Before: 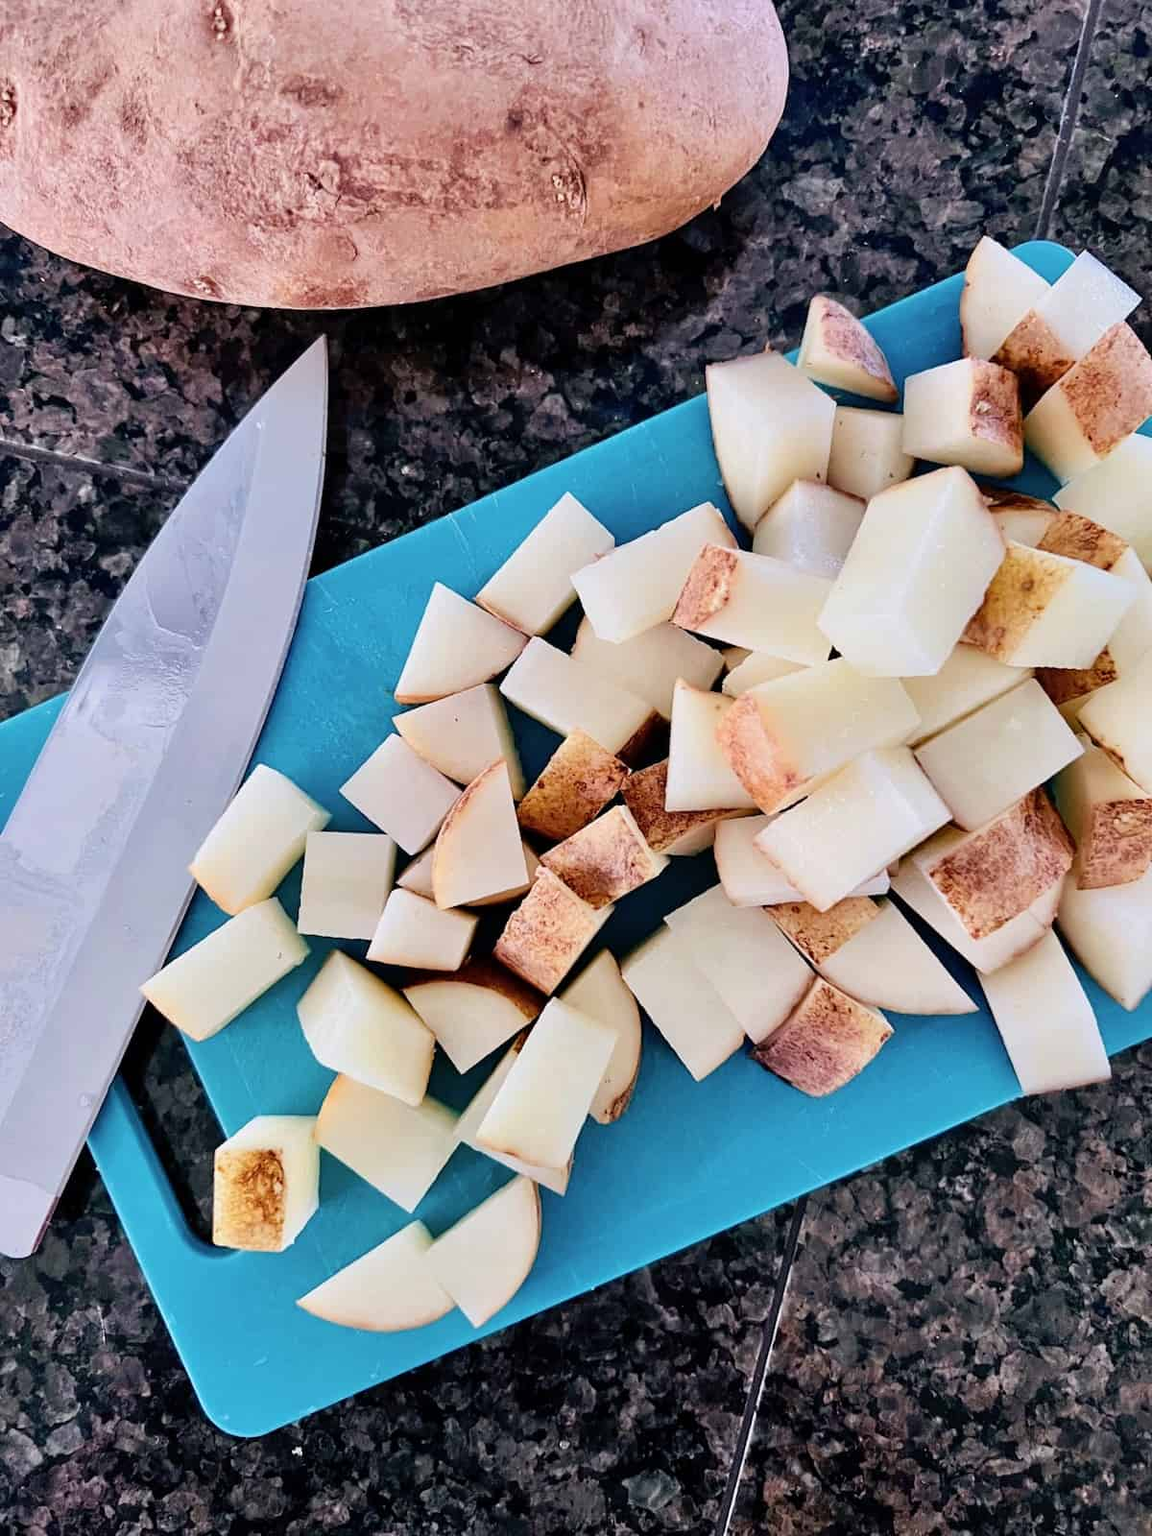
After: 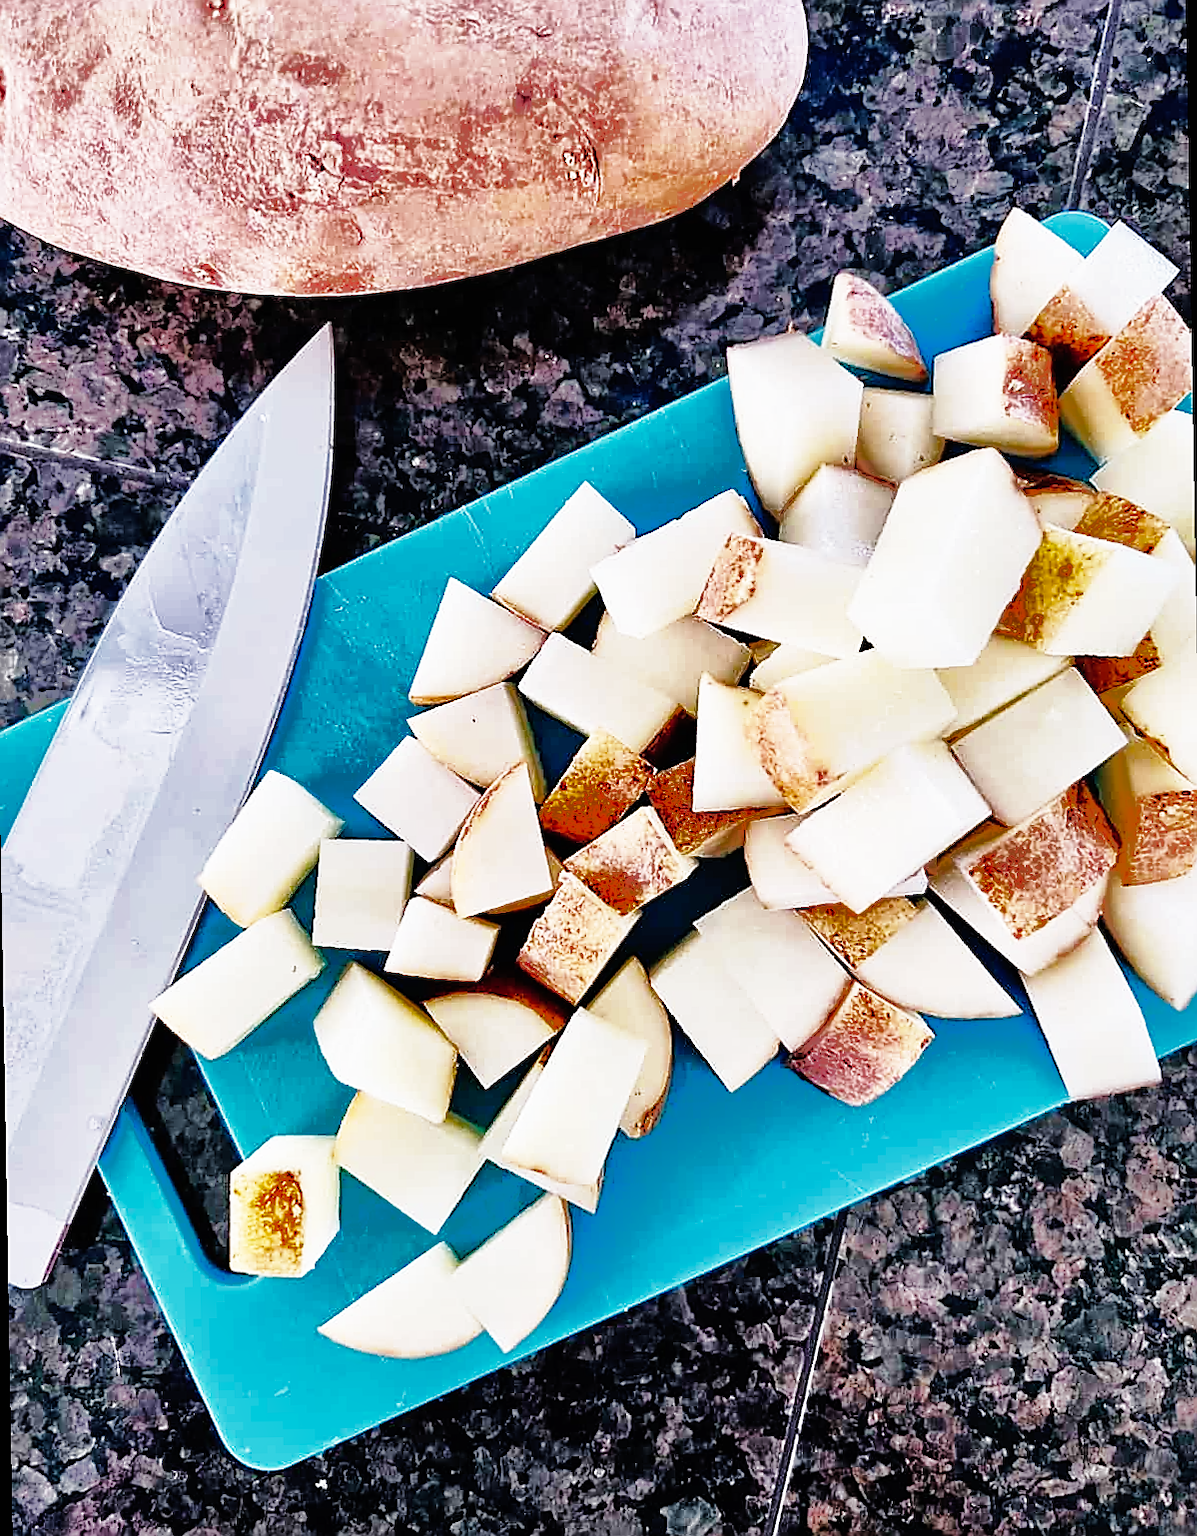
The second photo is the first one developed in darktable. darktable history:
shadows and highlights: shadows 25, highlights -70
rotate and perspective: rotation -1°, crop left 0.011, crop right 0.989, crop top 0.025, crop bottom 0.975
base curve: curves: ch0 [(0, 0) (0.007, 0.004) (0.027, 0.03) (0.046, 0.07) (0.207, 0.54) (0.442, 0.872) (0.673, 0.972) (1, 1)], preserve colors none
sharpen: radius 1.4, amount 1.25, threshold 0.7
